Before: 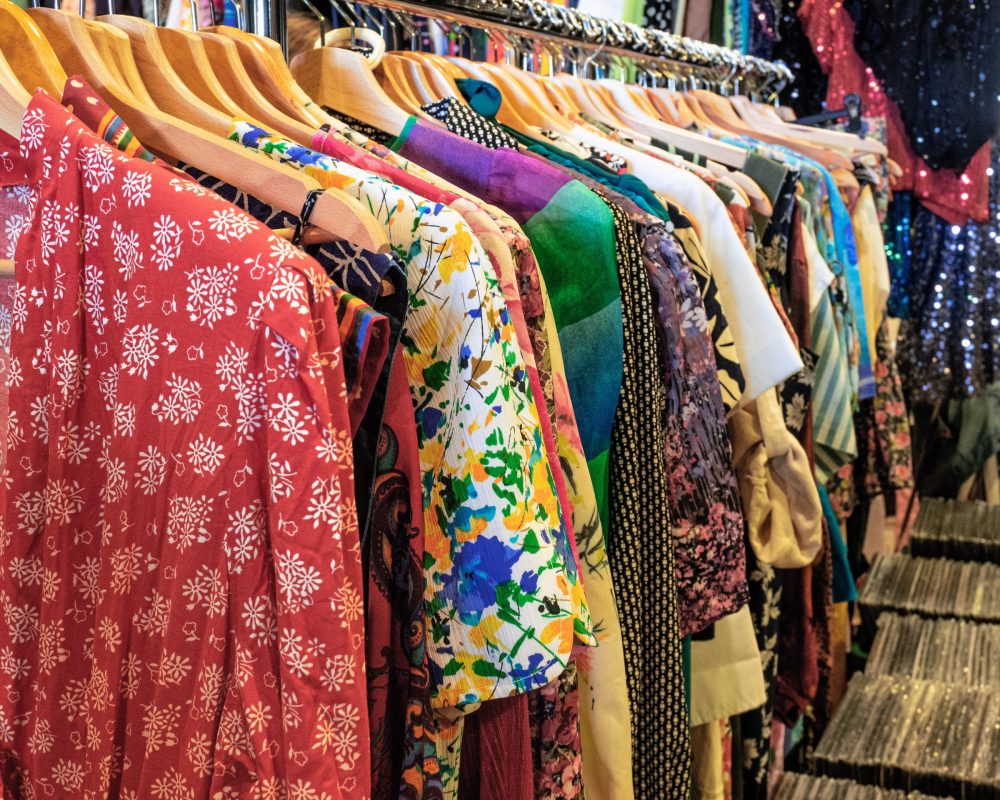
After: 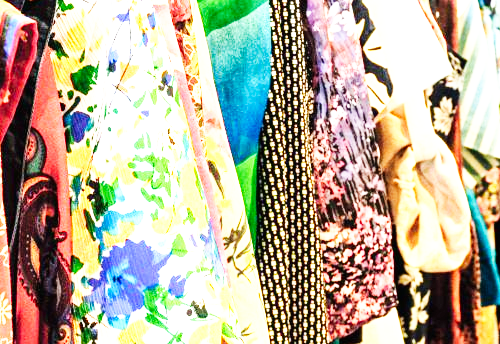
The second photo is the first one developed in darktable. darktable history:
base curve: curves: ch0 [(0, 0) (0.007, 0.004) (0.027, 0.03) (0.046, 0.07) (0.207, 0.54) (0.442, 0.872) (0.673, 0.972) (1, 1)], preserve colors none
exposure: black level correction 0, exposure 1.688 EV, compensate highlight preservation false
crop: left 35.225%, top 37.027%, right 14.773%, bottom 19.955%
